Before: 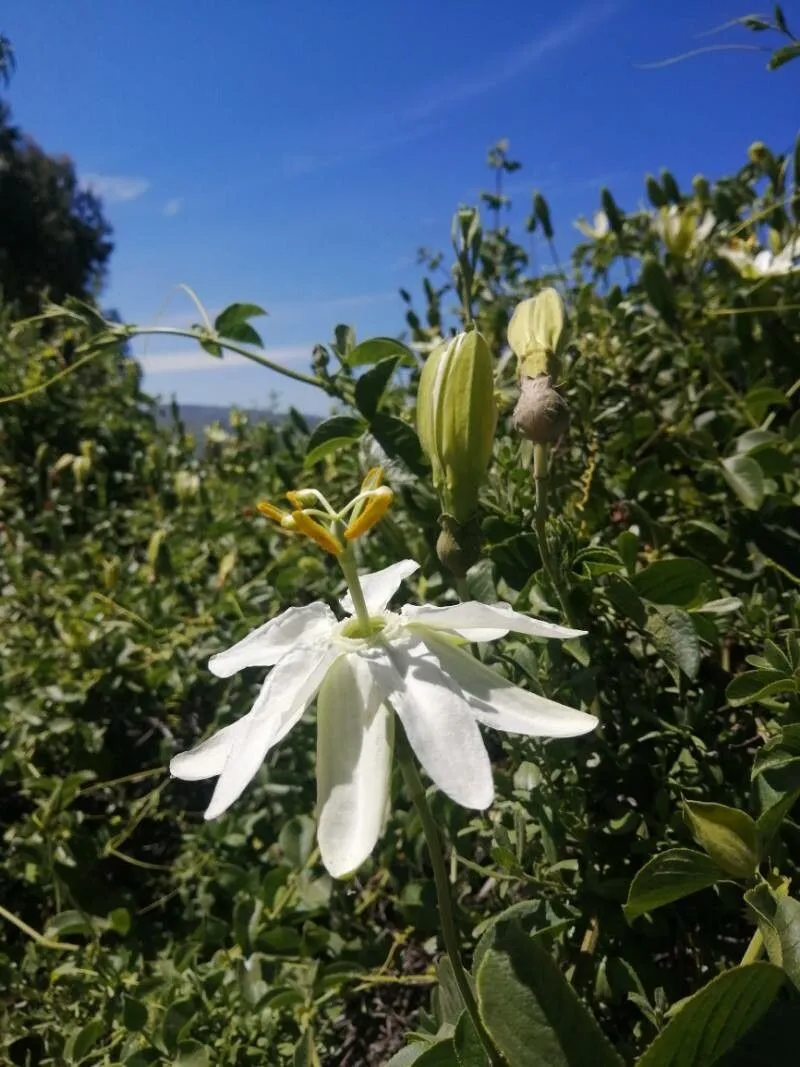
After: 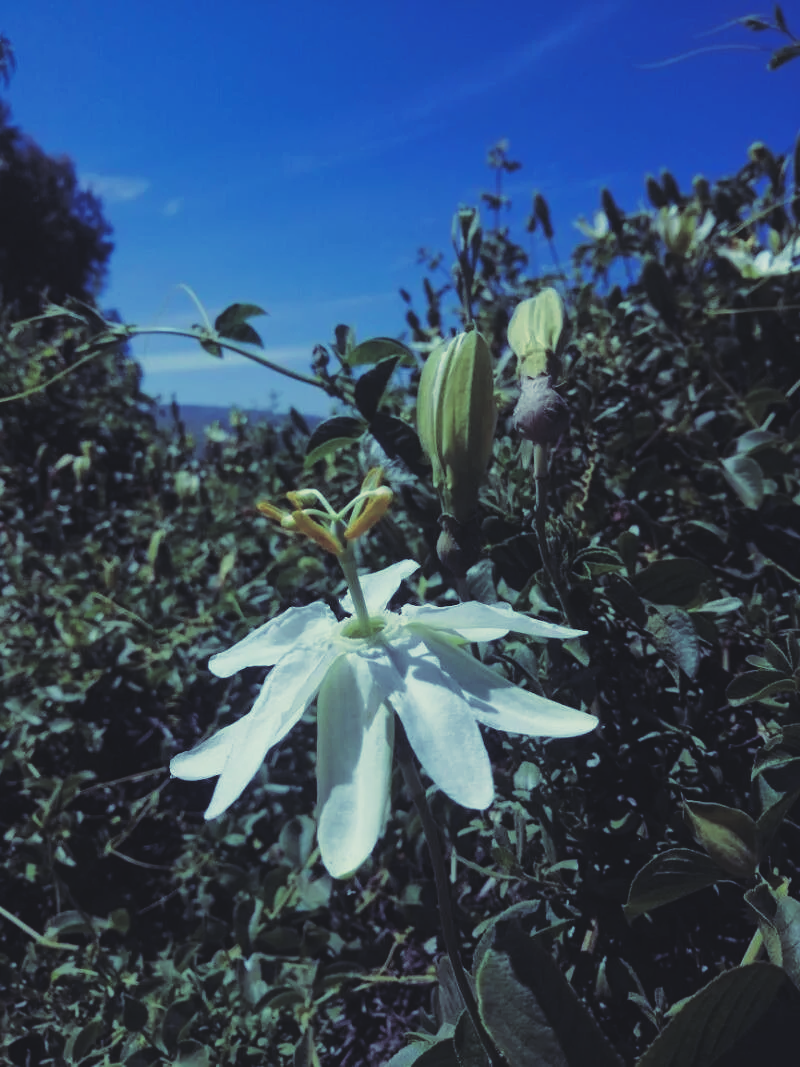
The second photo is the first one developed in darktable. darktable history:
filmic rgb: black relative exposure -5 EV, hardness 2.88, contrast 1.1
rgb curve: curves: ch0 [(0, 0.186) (0.314, 0.284) (0.576, 0.466) (0.805, 0.691) (0.936, 0.886)]; ch1 [(0, 0.186) (0.314, 0.284) (0.581, 0.534) (0.771, 0.746) (0.936, 0.958)]; ch2 [(0, 0.216) (0.275, 0.39) (1, 1)], mode RGB, independent channels, compensate middle gray true, preserve colors none
